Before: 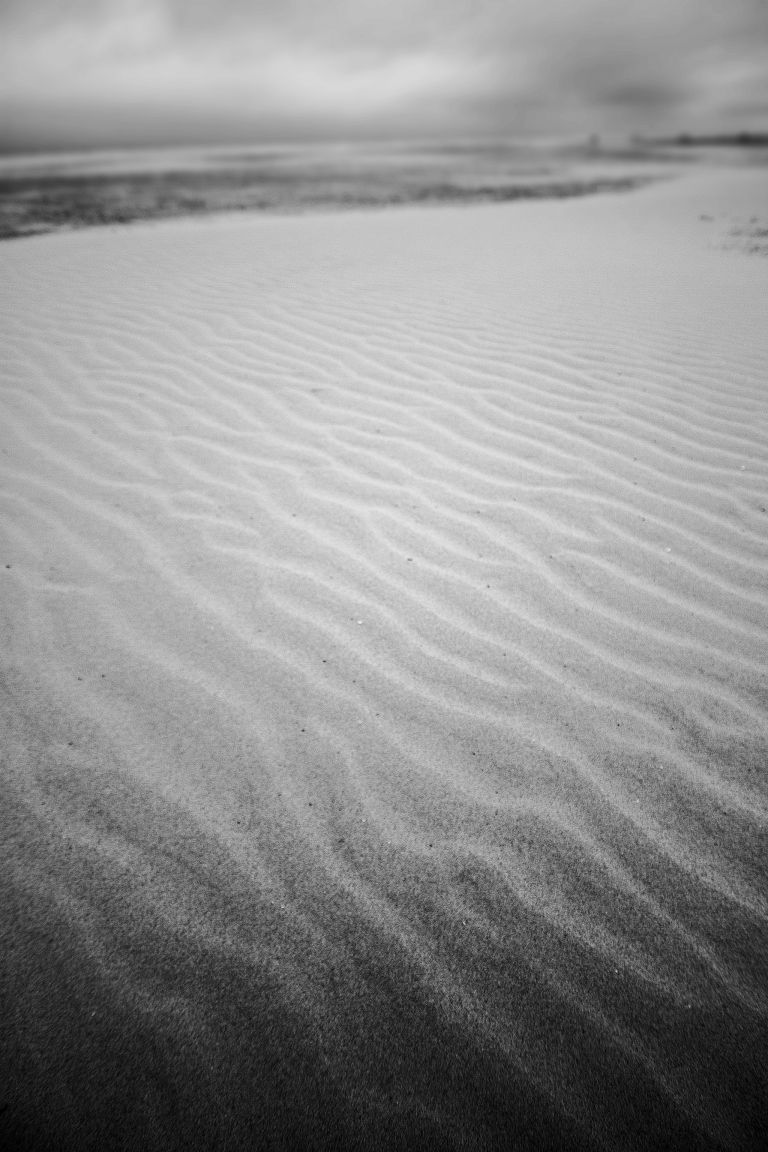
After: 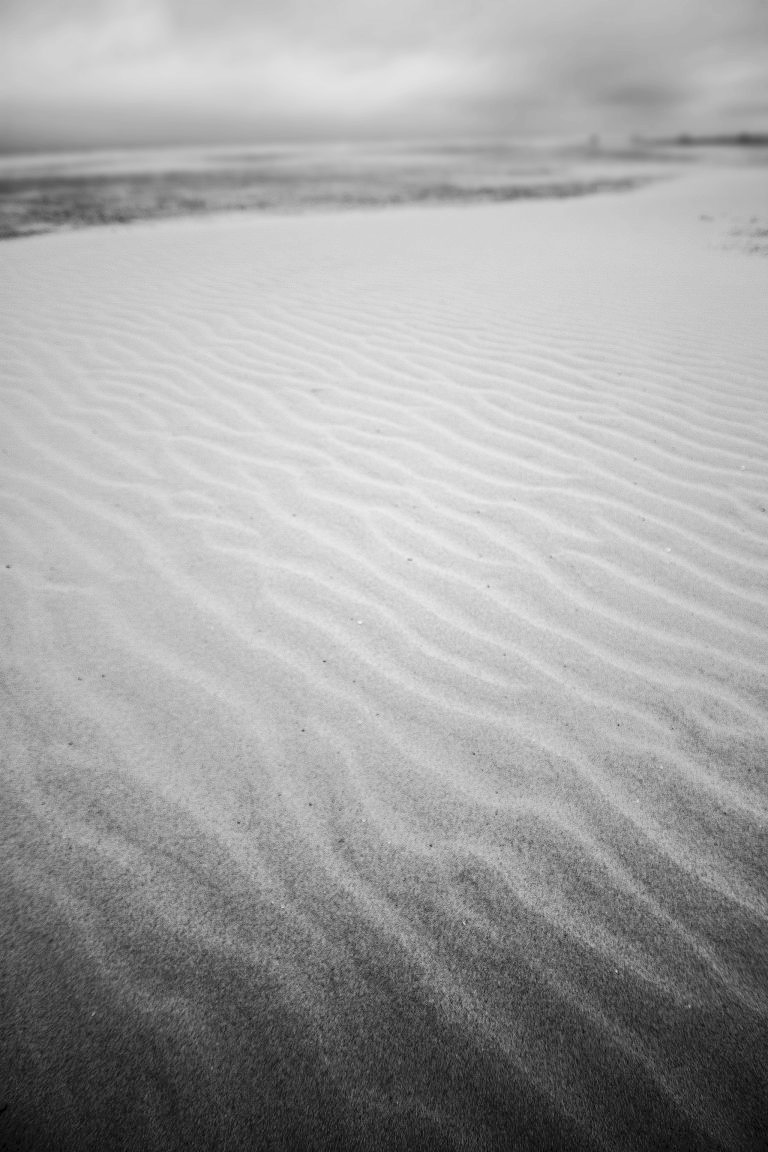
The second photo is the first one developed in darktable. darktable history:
velvia: on, module defaults
contrast brightness saturation: brightness 0.186, saturation -0.518
